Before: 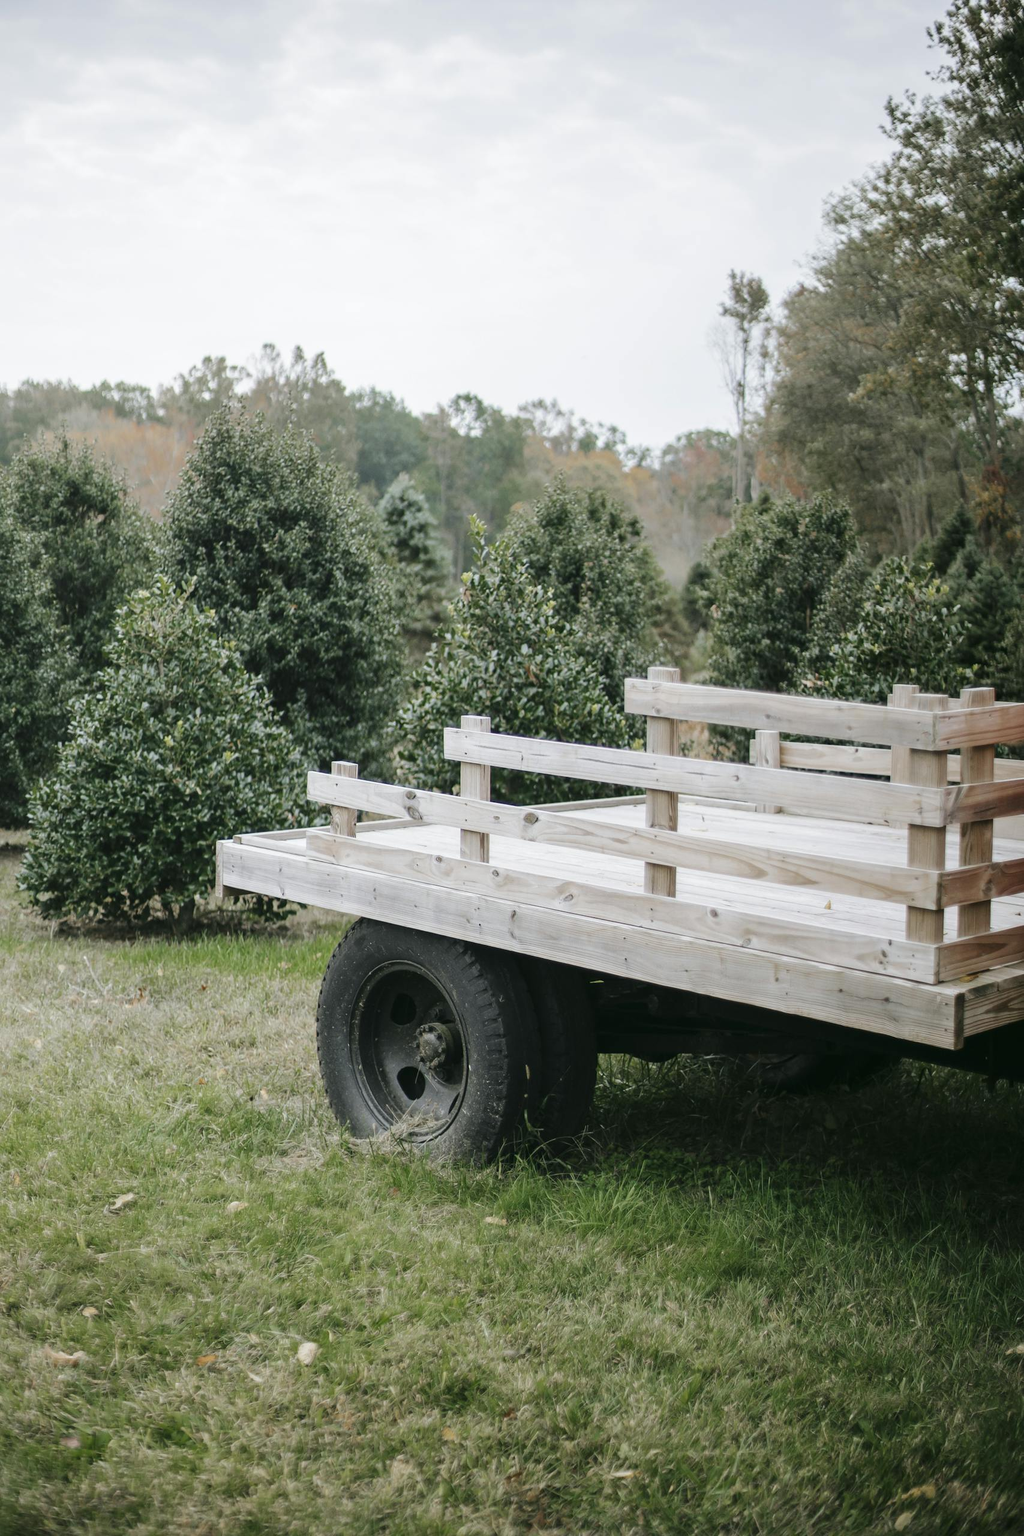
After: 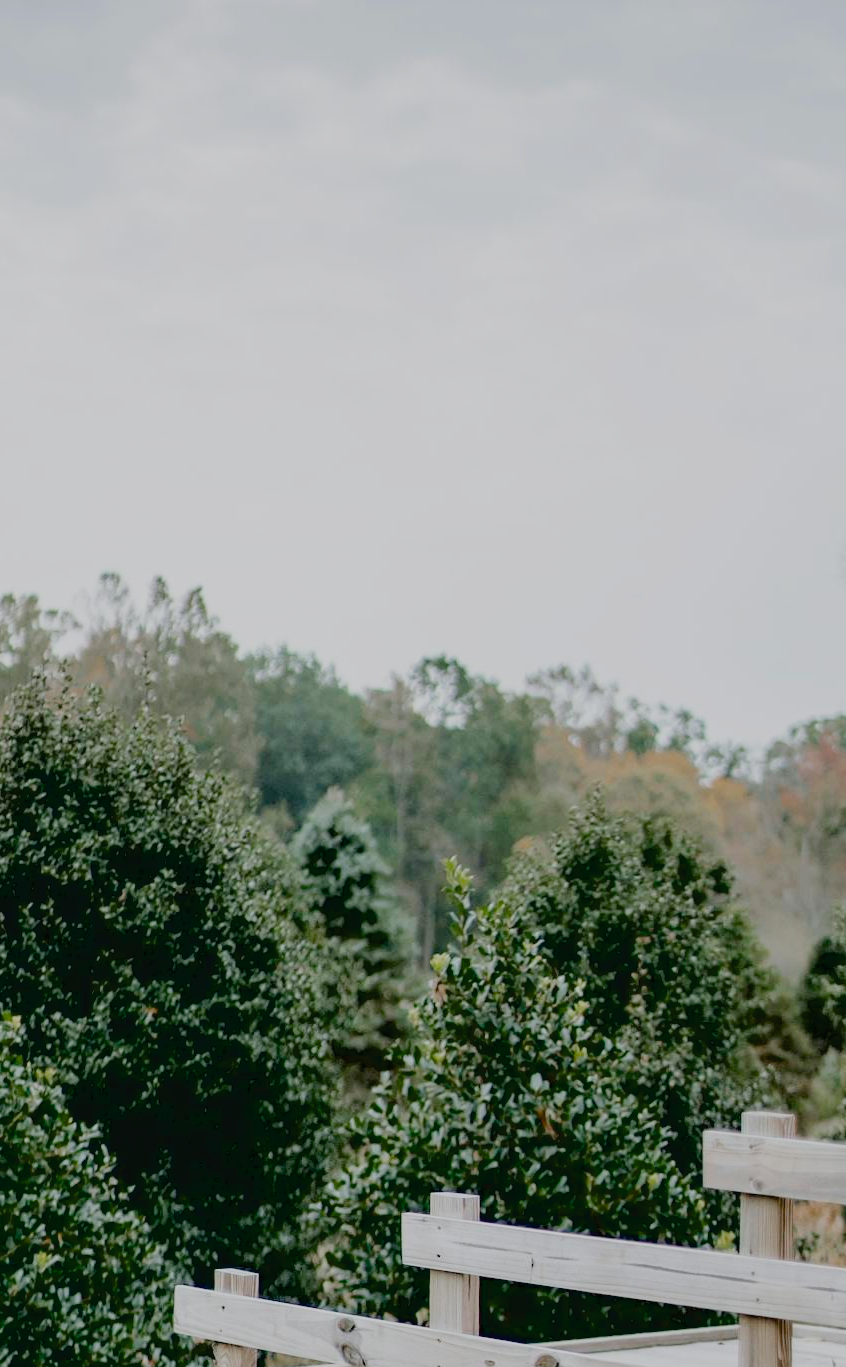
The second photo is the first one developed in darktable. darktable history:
exposure: black level correction 0.045, exposure -0.23 EV, compensate exposure bias true, compensate highlight preservation false
filmic rgb: black relative exposure -7.65 EV, white relative exposure 4.56 EV, hardness 3.61, color science v4 (2020)
crop: left 19.831%, right 30.563%, bottom 46.567%
